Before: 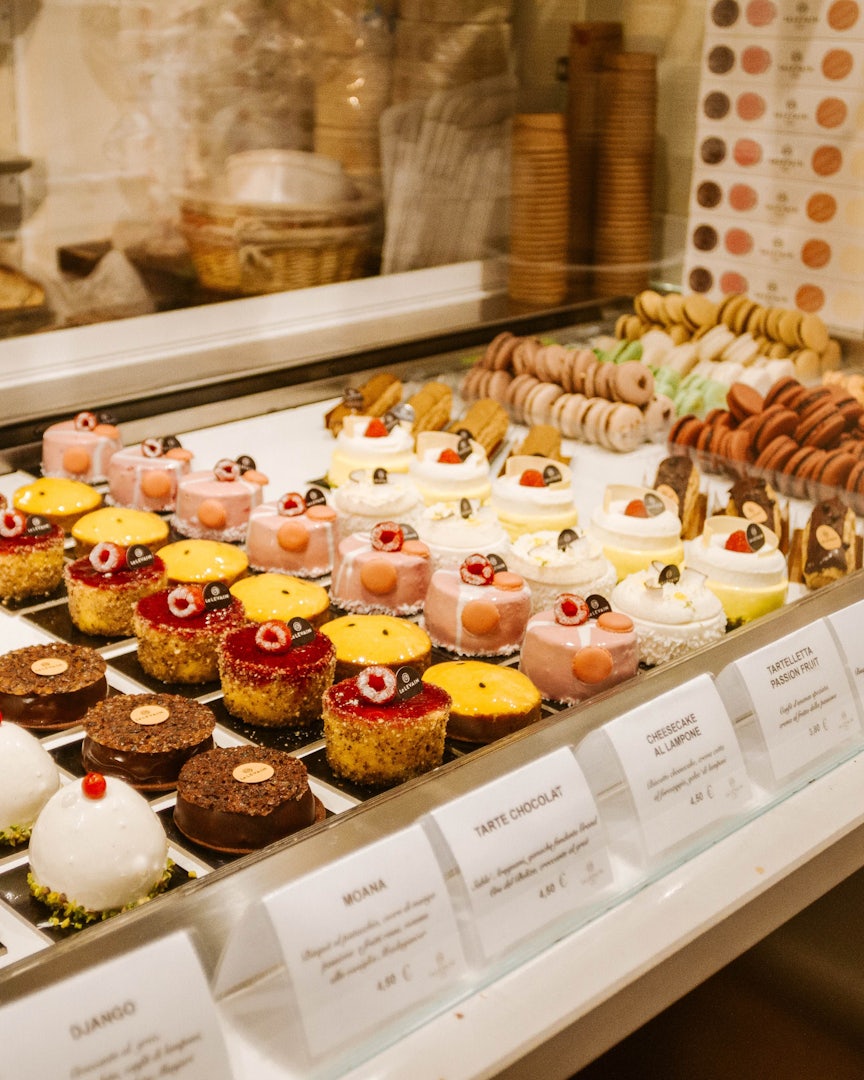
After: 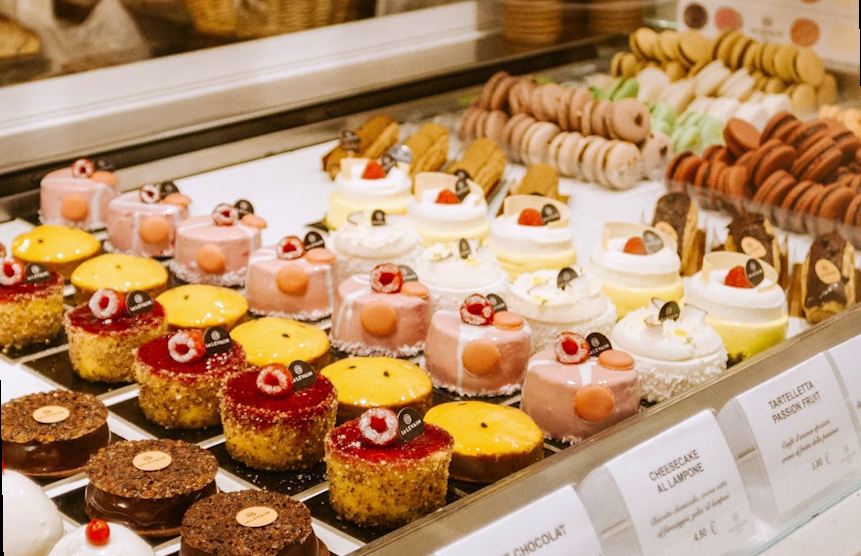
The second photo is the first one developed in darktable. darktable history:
crop and rotate: top 23.043%, bottom 23.437%
white balance: red 0.984, blue 1.059
rotate and perspective: rotation -1°, crop left 0.011, crop right 0.989, crop top 0.025, crop bottom 0.975
